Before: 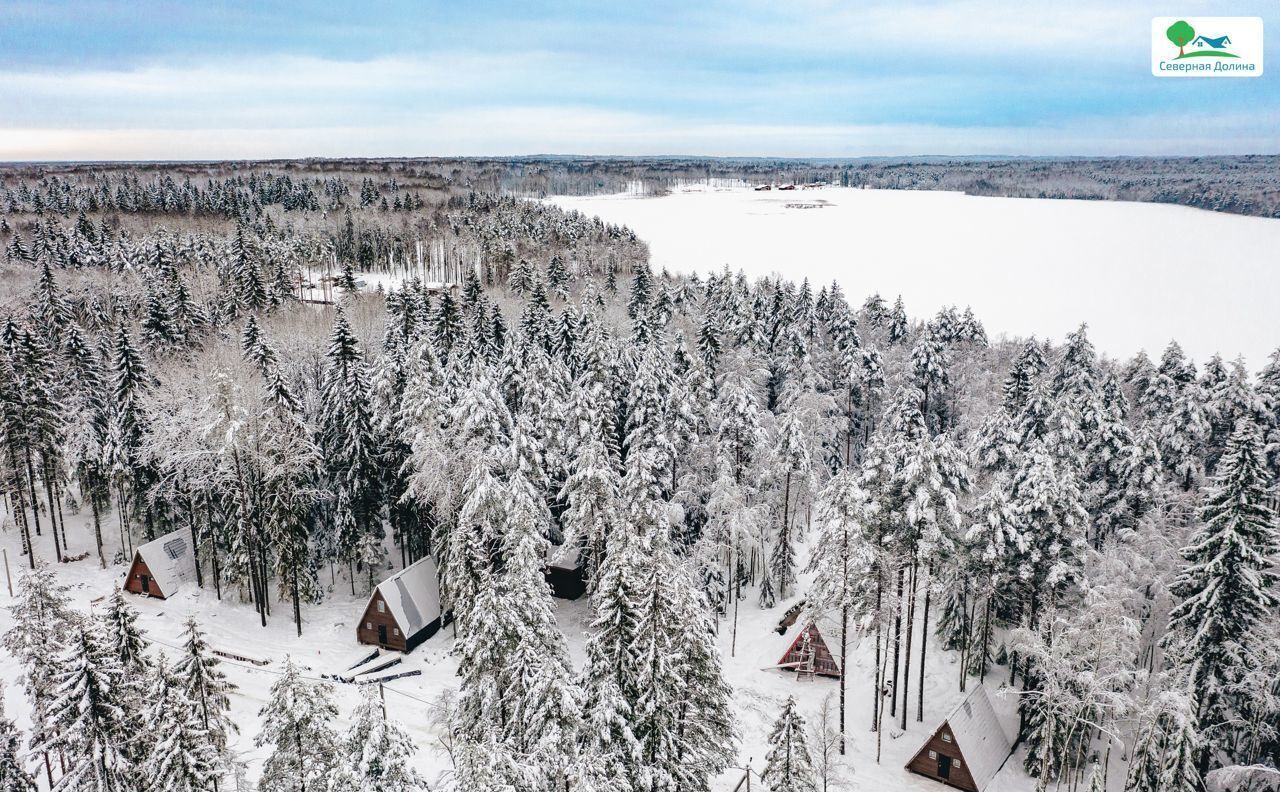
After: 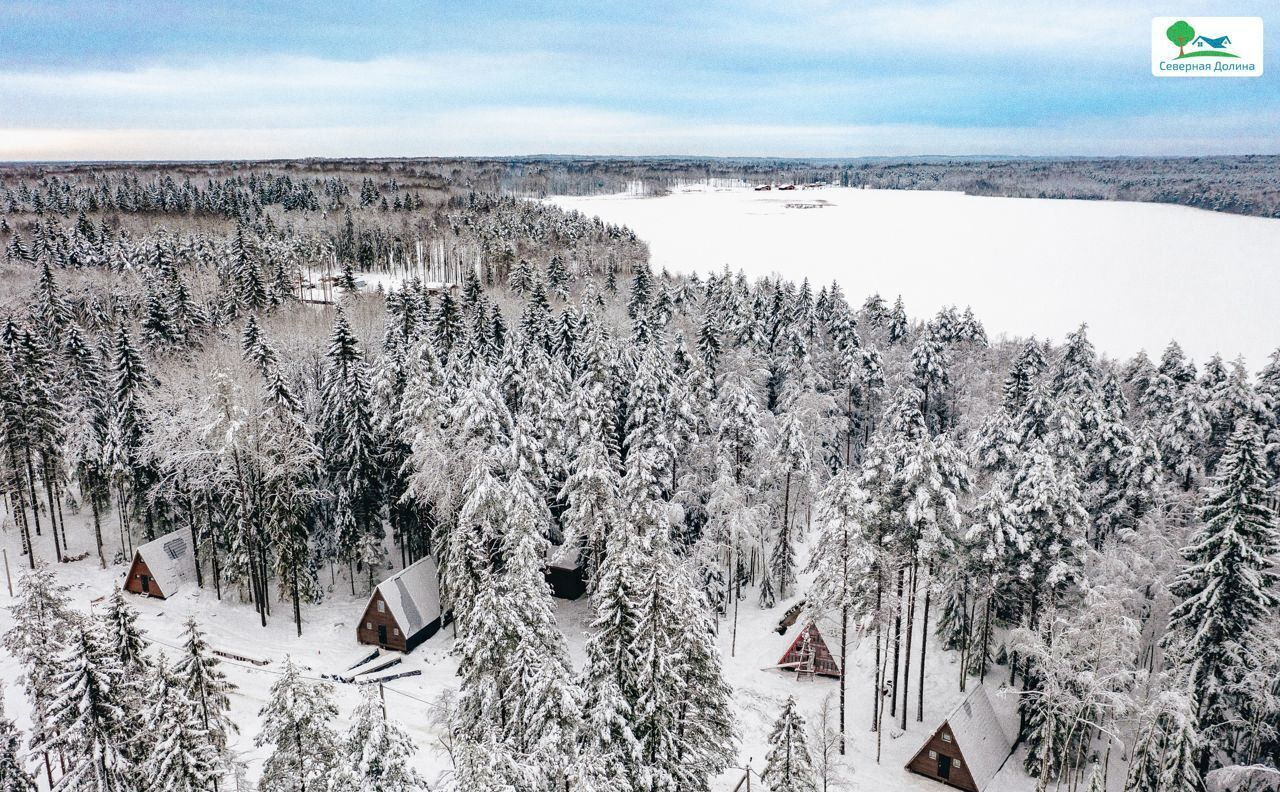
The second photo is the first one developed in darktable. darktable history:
grain: coarseness 0.47 ISO
exposure: black level correction 0.002, compensate highlight preservation false
